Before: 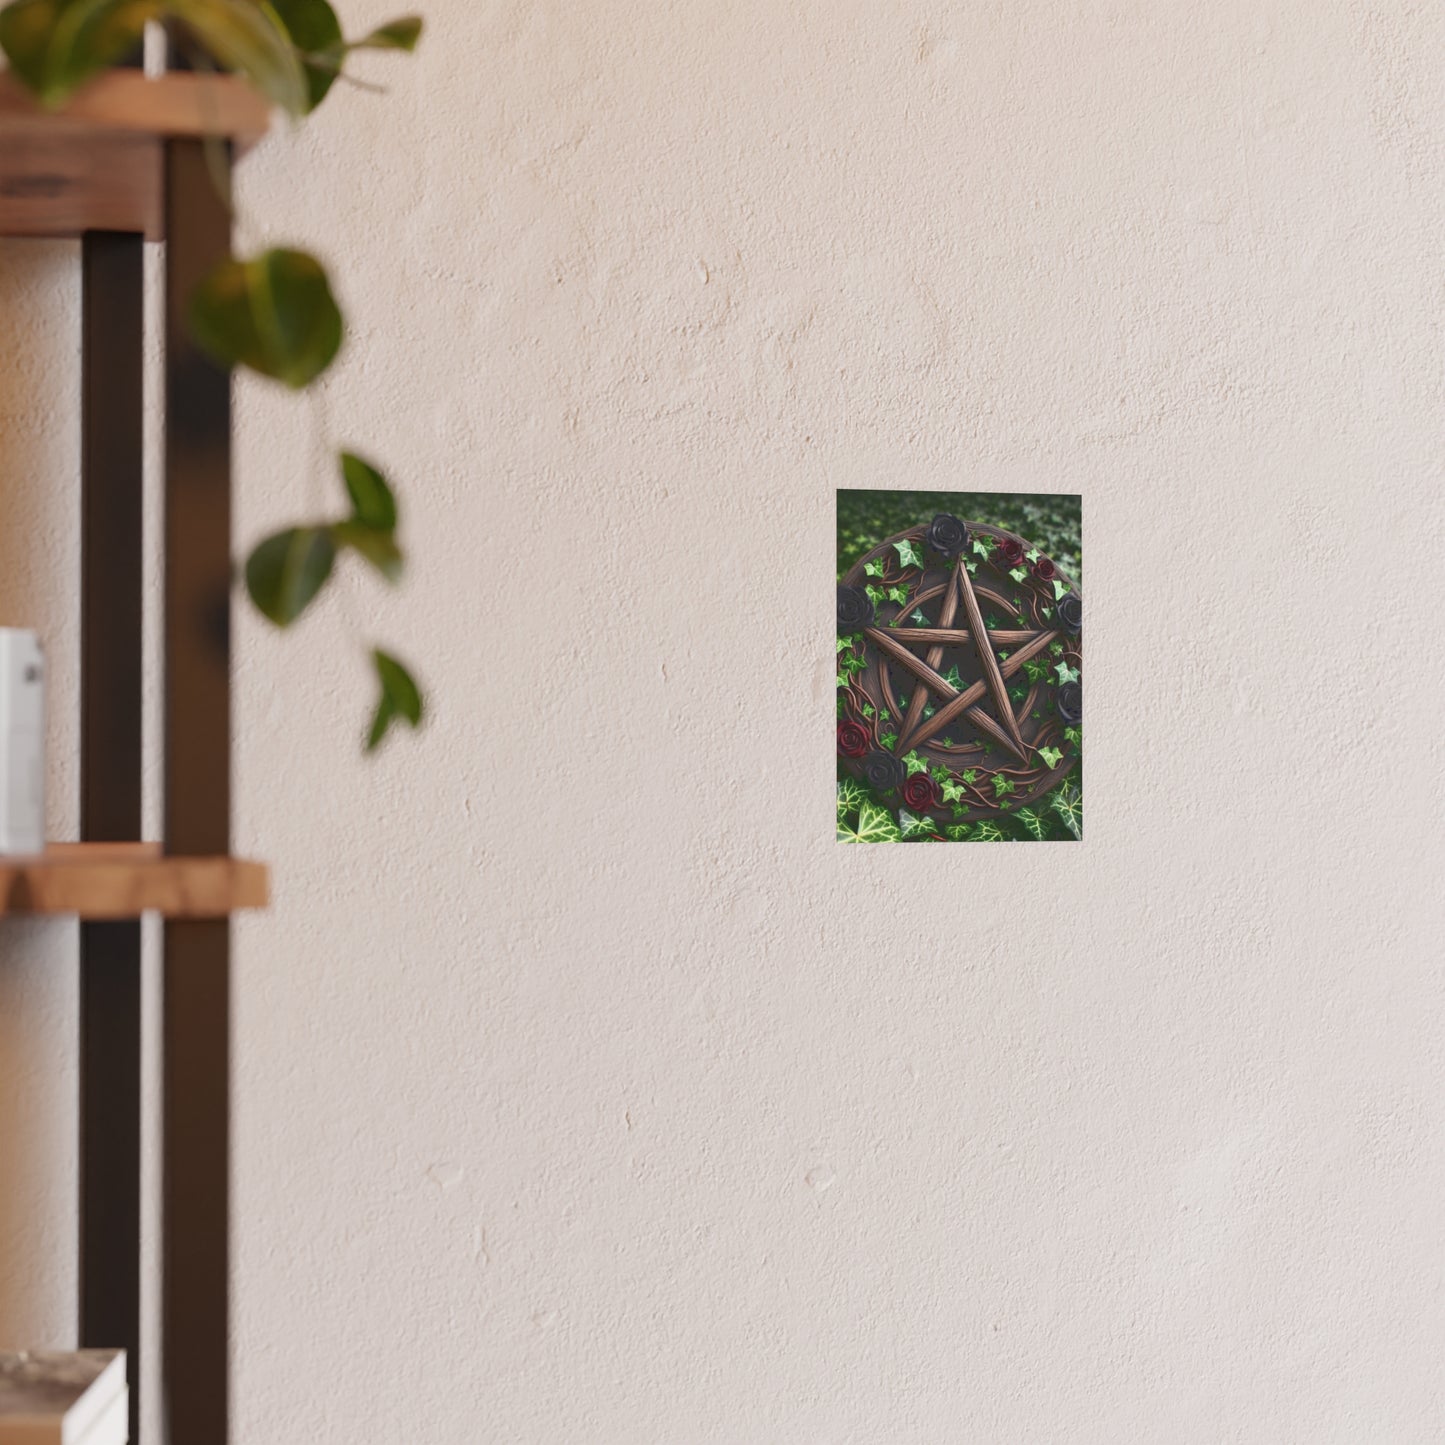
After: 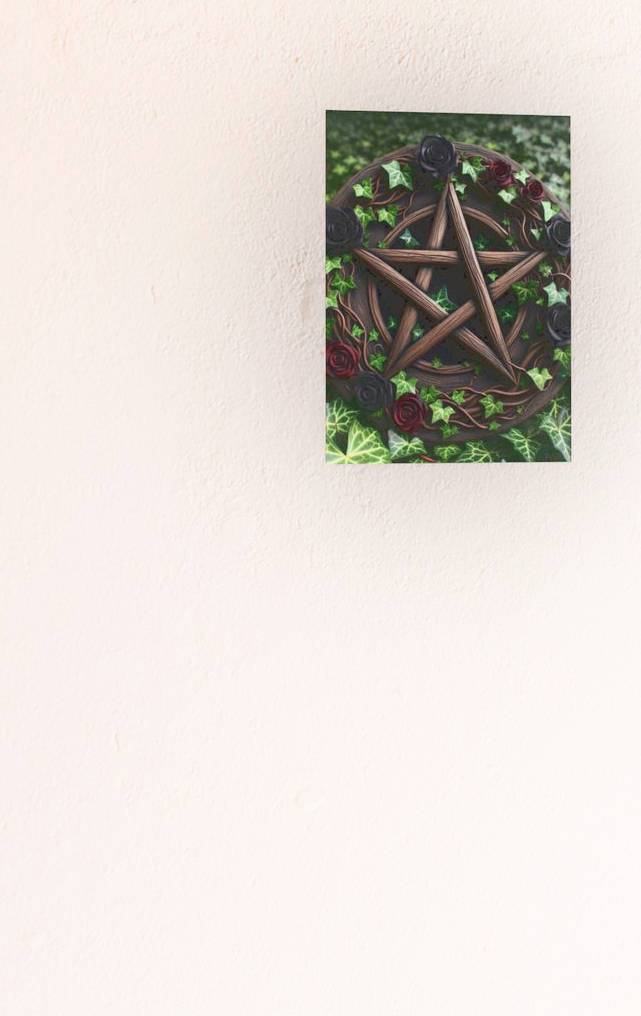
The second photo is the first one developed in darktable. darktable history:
shadows and highlights: shadows -90, highlights 90, soften with gaussian
crop: left 35.432%, top 26.233%, right 20.145%, bottom 3.432%
color correction: saturation 0.99
haze removal: compatibility mode true, adaptive false
rgb levels: preserve colors max RGB
